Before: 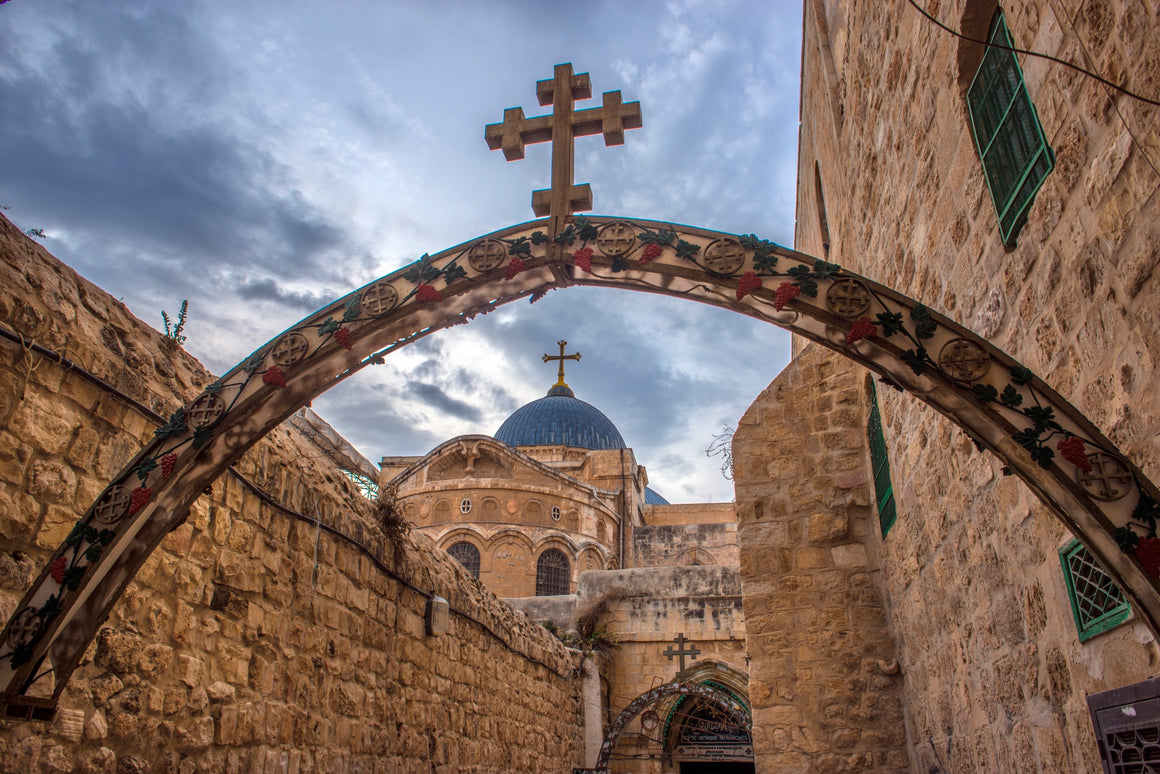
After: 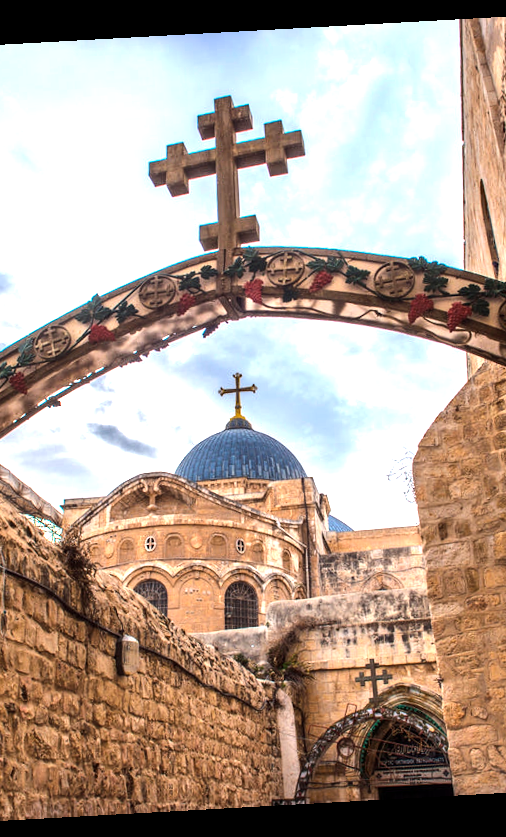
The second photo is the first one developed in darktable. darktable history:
crop: left 28.583%, right 29.231%
exposure: exposure 0.648 EV, compensate highlight preservation false
rotate and perspective: rotation -3.18°, automatic cropping off
tone equalizer: -8 EV -0.75 EV, -7 EV -0.7 EV, -6 EV -0.6 EV, -5 EV -0.4 EV, -3 EV 0.4 EV, -2 EV 0.6 EV, -1 EV 0.7 EV, +0 EV 0.75 EV, edges refinement/feathering 500, mask exposure compensation -1.57 EV, preserve details no
